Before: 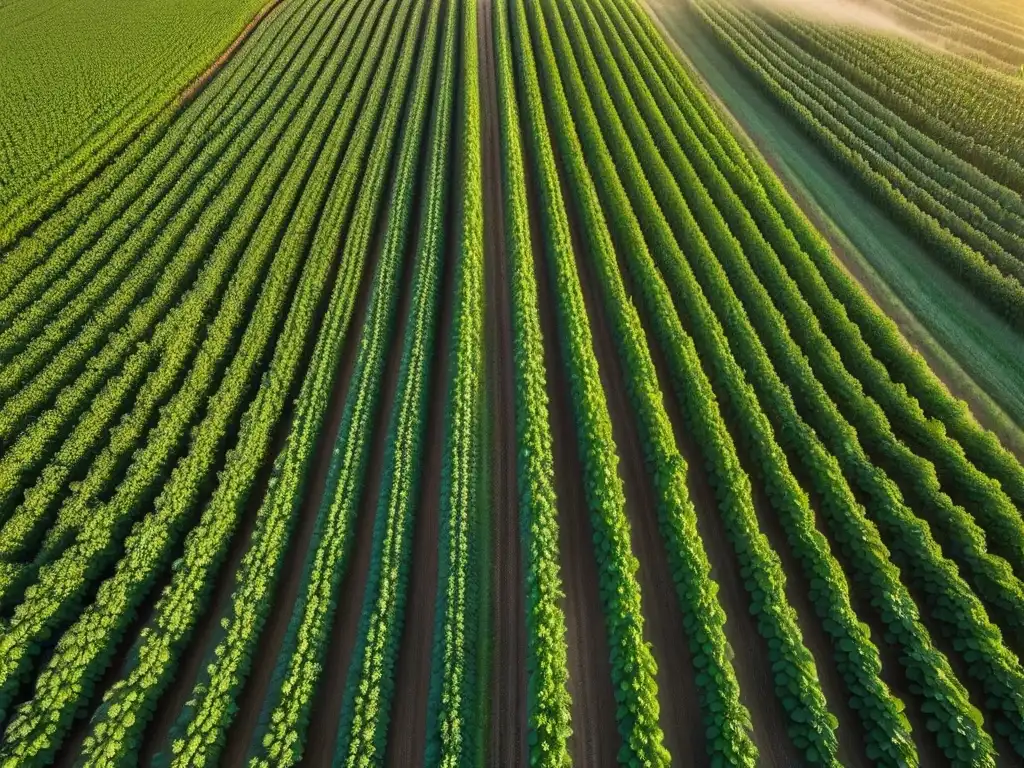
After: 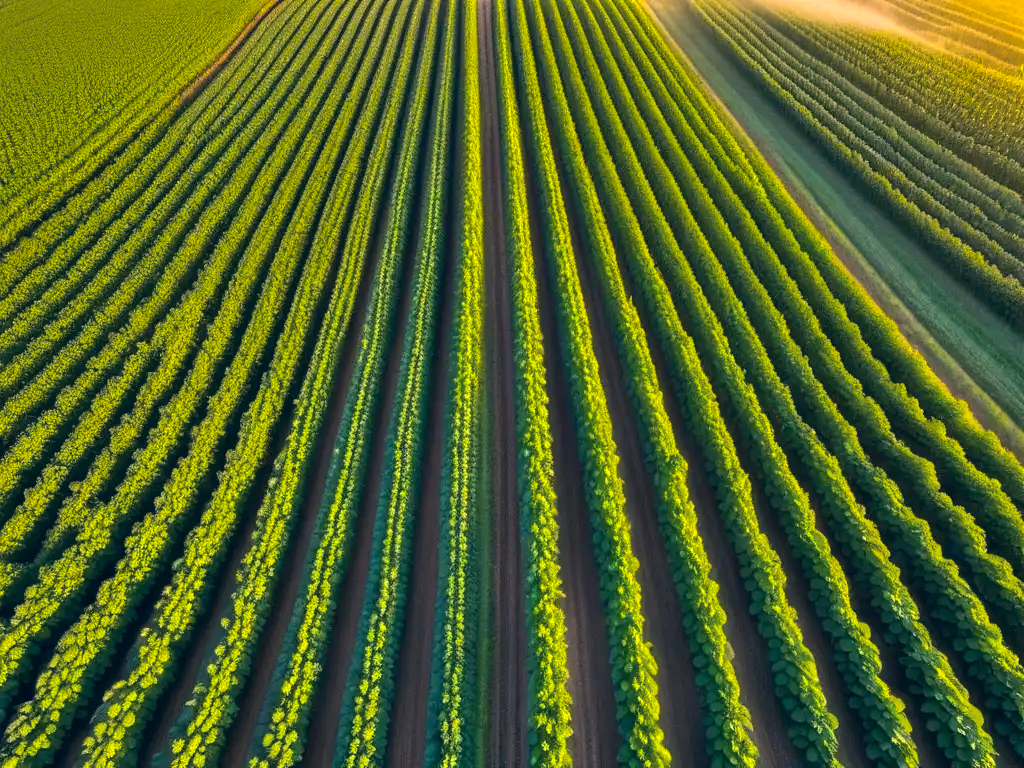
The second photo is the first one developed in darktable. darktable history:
color balance rgb: shadows lift › chroma 1.027%, shadows lift › hue 28.78°, power › hue 329.37°, linear chroma grading › shadows -39.992%, linear chroma grading › highlights 38.879%, linear chroma grading › global chroma 45.657%, linear chroma grading › mid-tones -29.875%, perceptual saturation grading › global saturation 1.961%, perceptual saturation grading › highlights -2.68%, perceptual saturation grading › mid-tones 3.797%, perceptual saturation grading › shadows 8.599%, perceptual brilliance grading › highlights 7.572%, perceptual brilliance grading › mid-tones 3.231%, perceptual brilliance grading › shadows 1.398%
color correction: highlights a* 13.71, highlights b* 5.77, shadows a* -6.22, shadows b* -15.44, saturation 0.838
shadows and highlights: soften with gaussian
